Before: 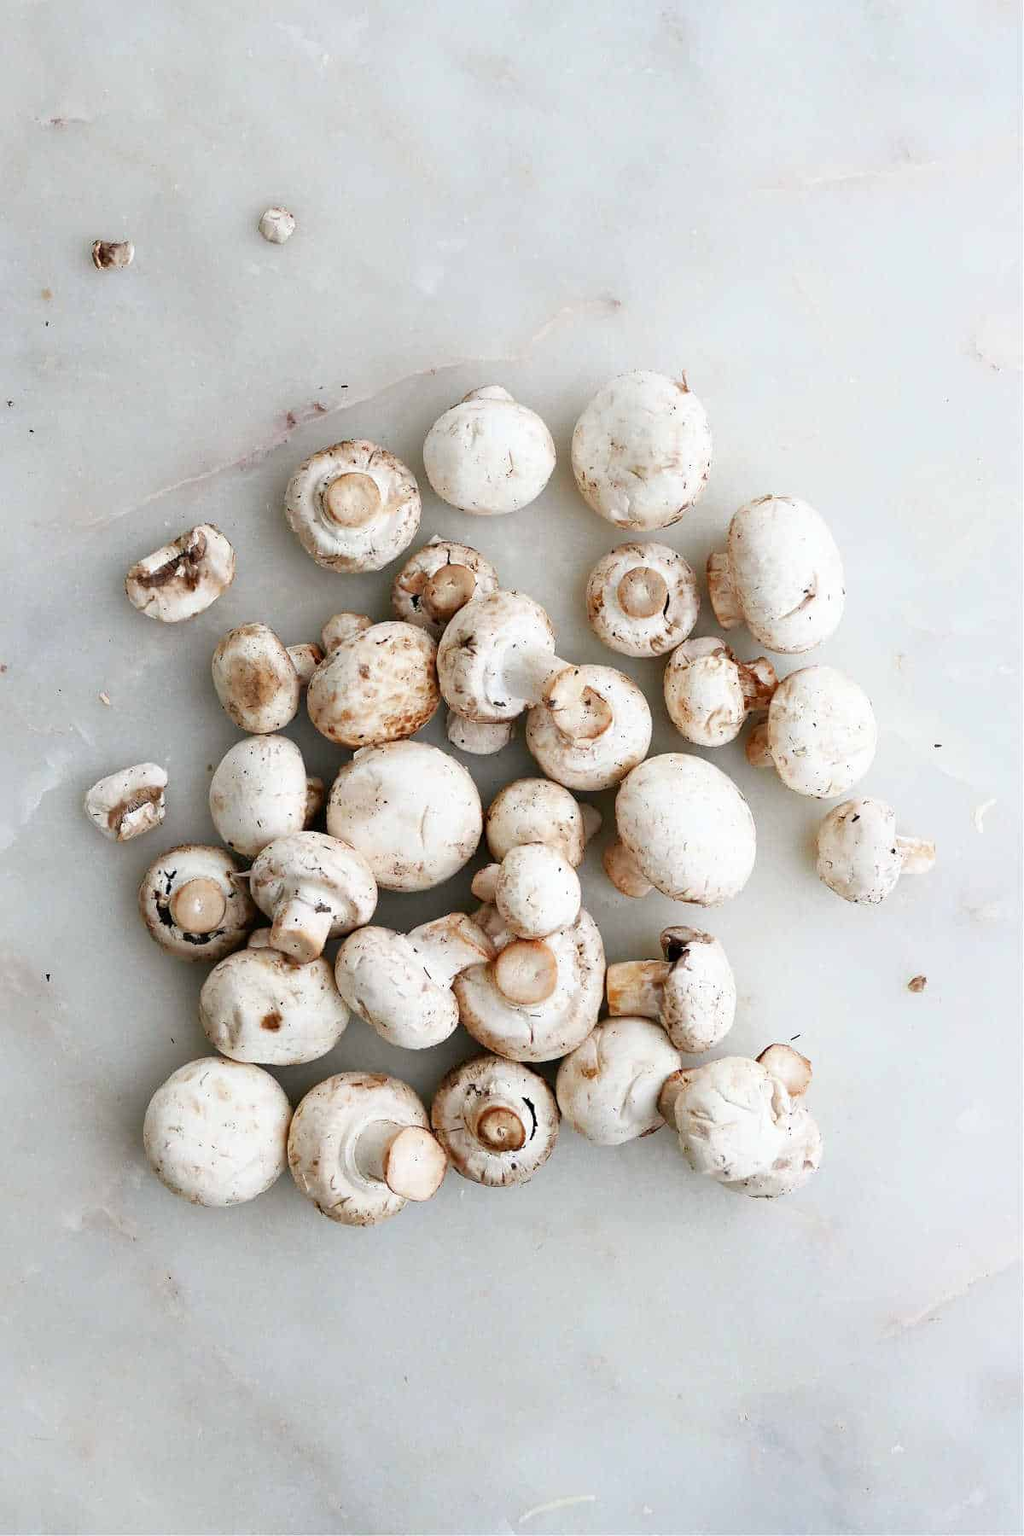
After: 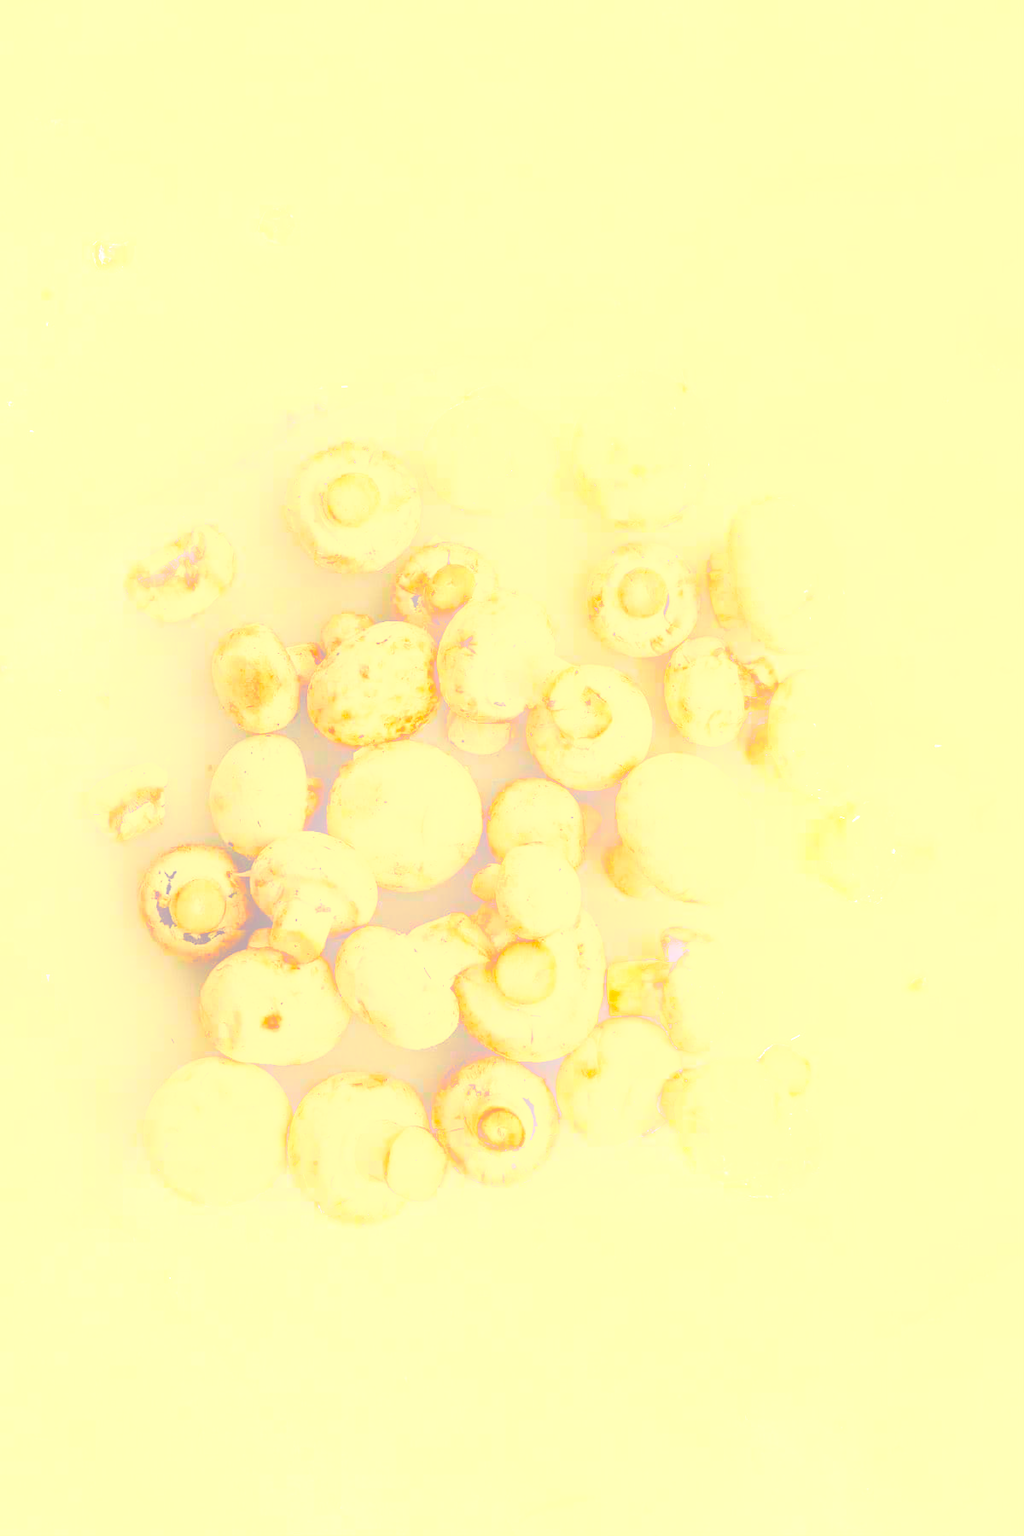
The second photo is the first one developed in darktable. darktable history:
contrast brightness saturation: brightness 0.09, saturation 0.19
base curve: curves: ch0 [(0, 0) (0.028, 0.03) (0.121, 0.232) (0.46, 0.748) (0.859, 0.968) (1, 1)], preserve colors none
bloom: on, module defaults
color correction: highlights a* -0.482, highlights b* 40, shadows a* 9.8, shadows b* -0.161
